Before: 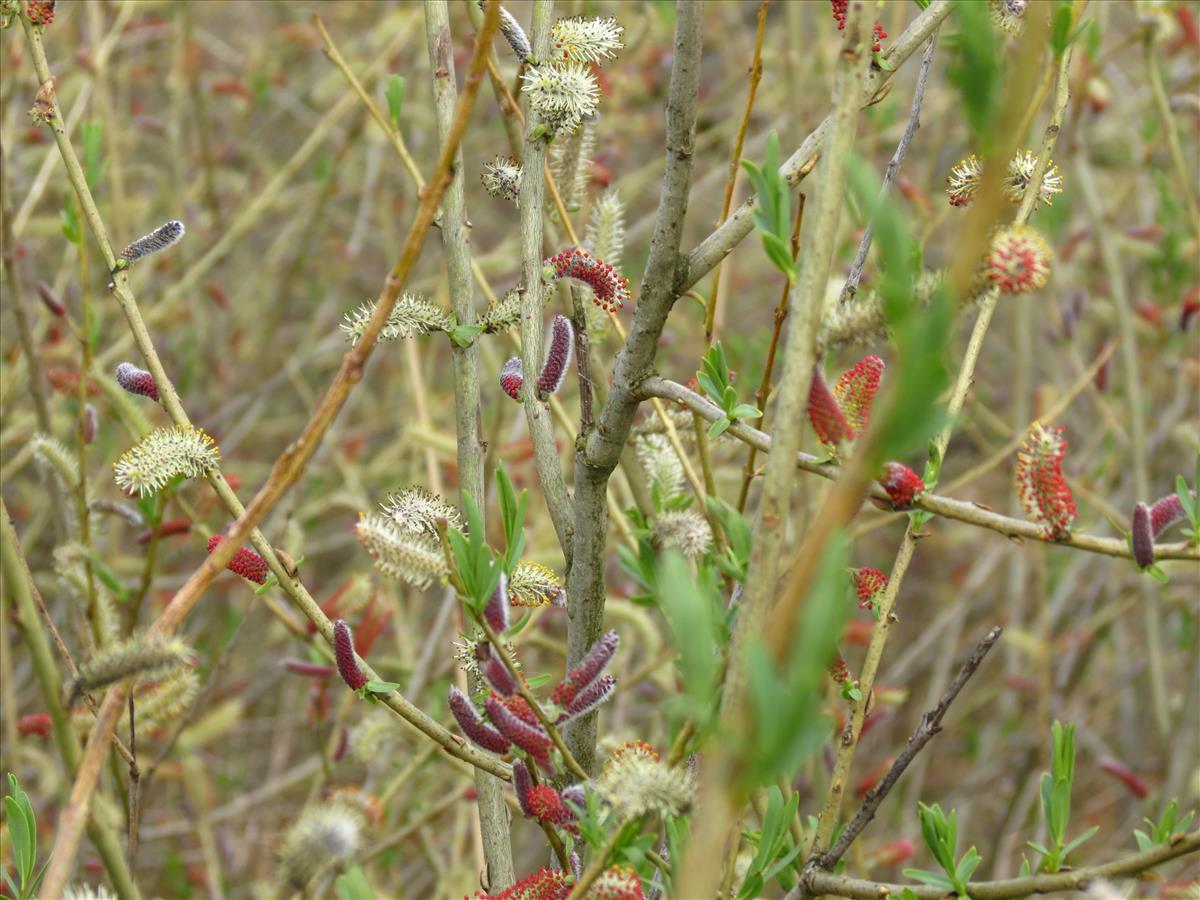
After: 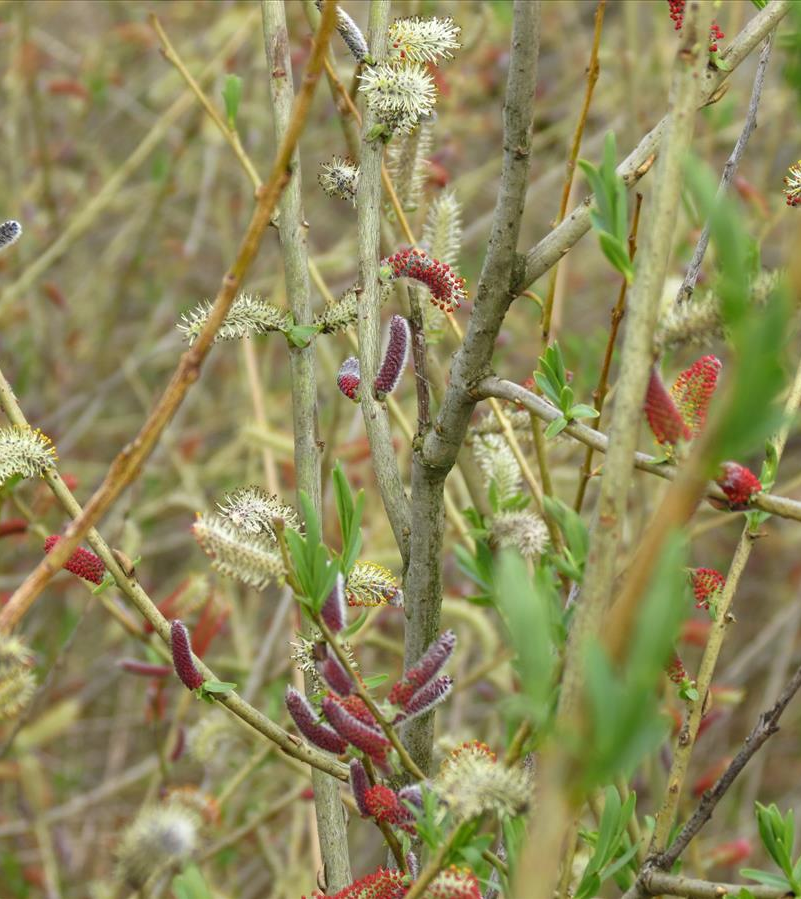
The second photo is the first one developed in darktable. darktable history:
crop and rotate: left 13.619%, right 19.612%
